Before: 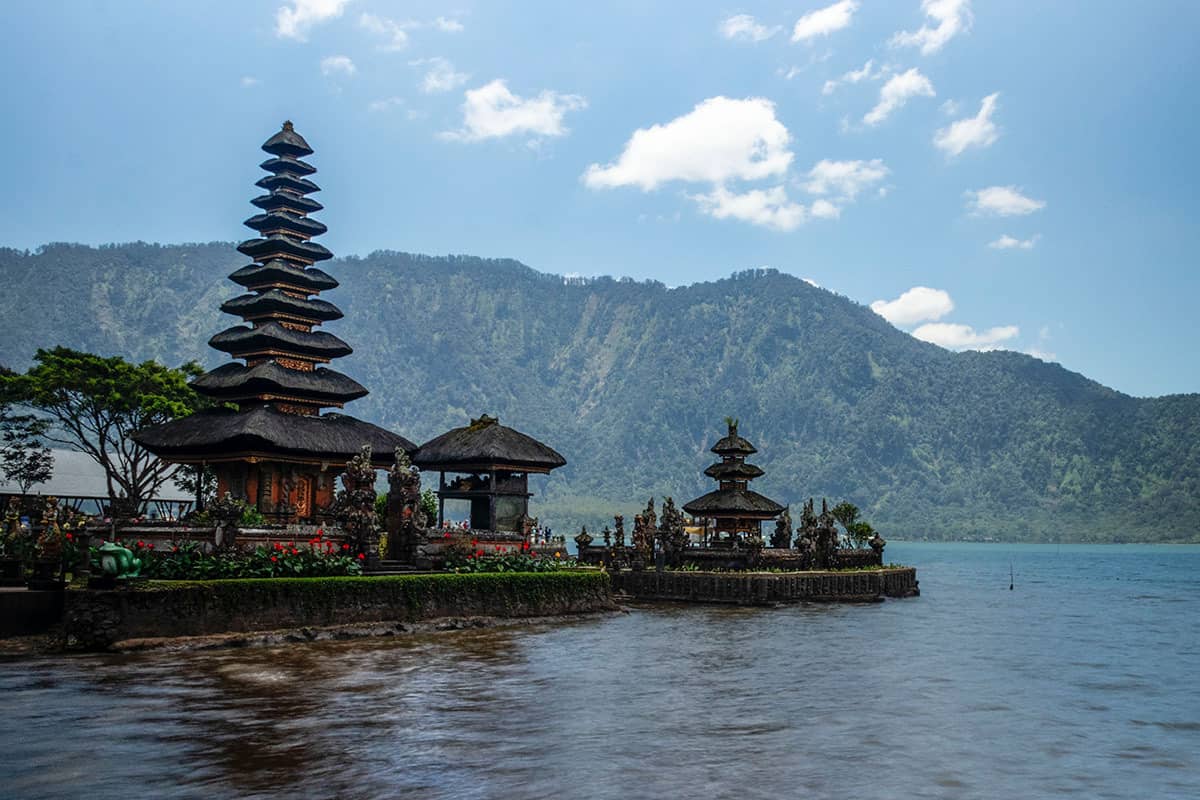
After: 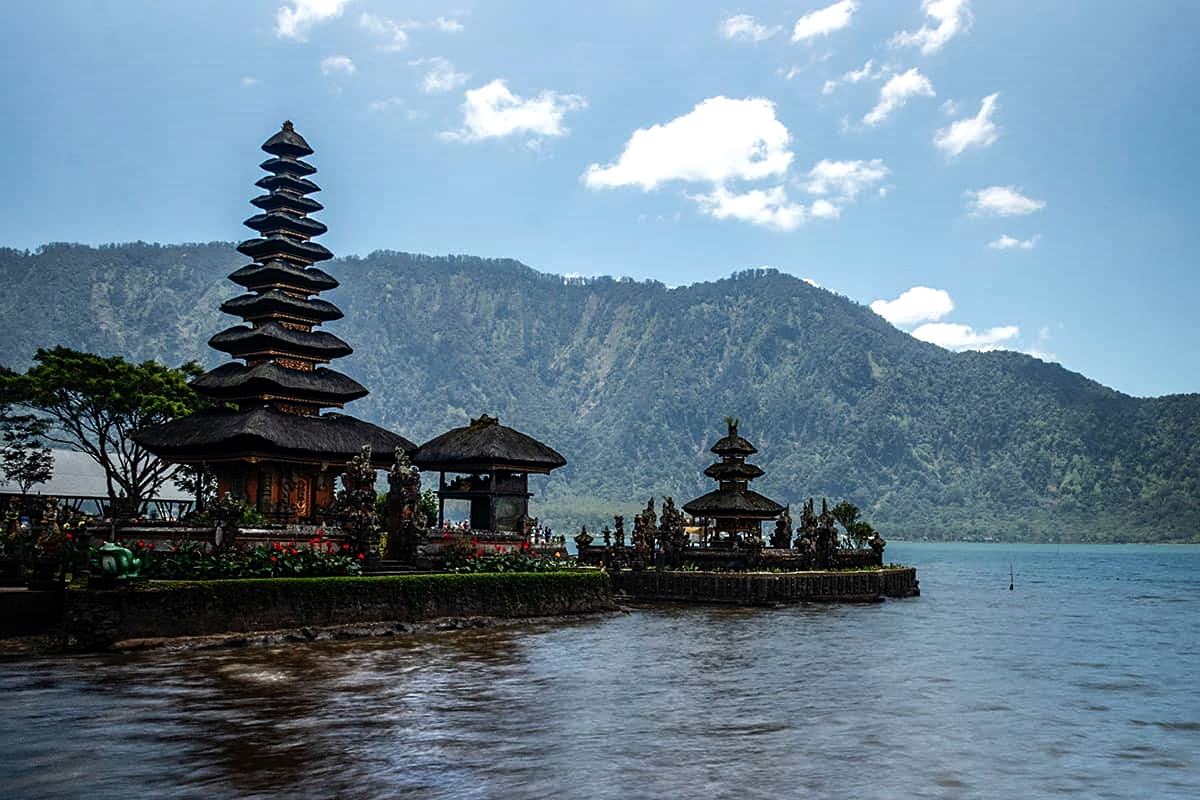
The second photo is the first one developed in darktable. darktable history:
graduated density: on, module defaults
tone curve: curves: ch0 [(0, 0) (0.915, 0.89) (1, 1)]
sharpen: amount 0.2
tone equalizer: -8 EV -0.75 EV, -7 EV -0.7 EV, -6 EV -0.6 EV, -5 EV -0.4 EV, -3 EV 0.4 EV, -2 EV 0.6 EV, -1 EV 0.7 EV, +0 EV 0.75 EV, edges refinement/feathering 500, mask exposure compensation -1.57 EV, preserve details no
